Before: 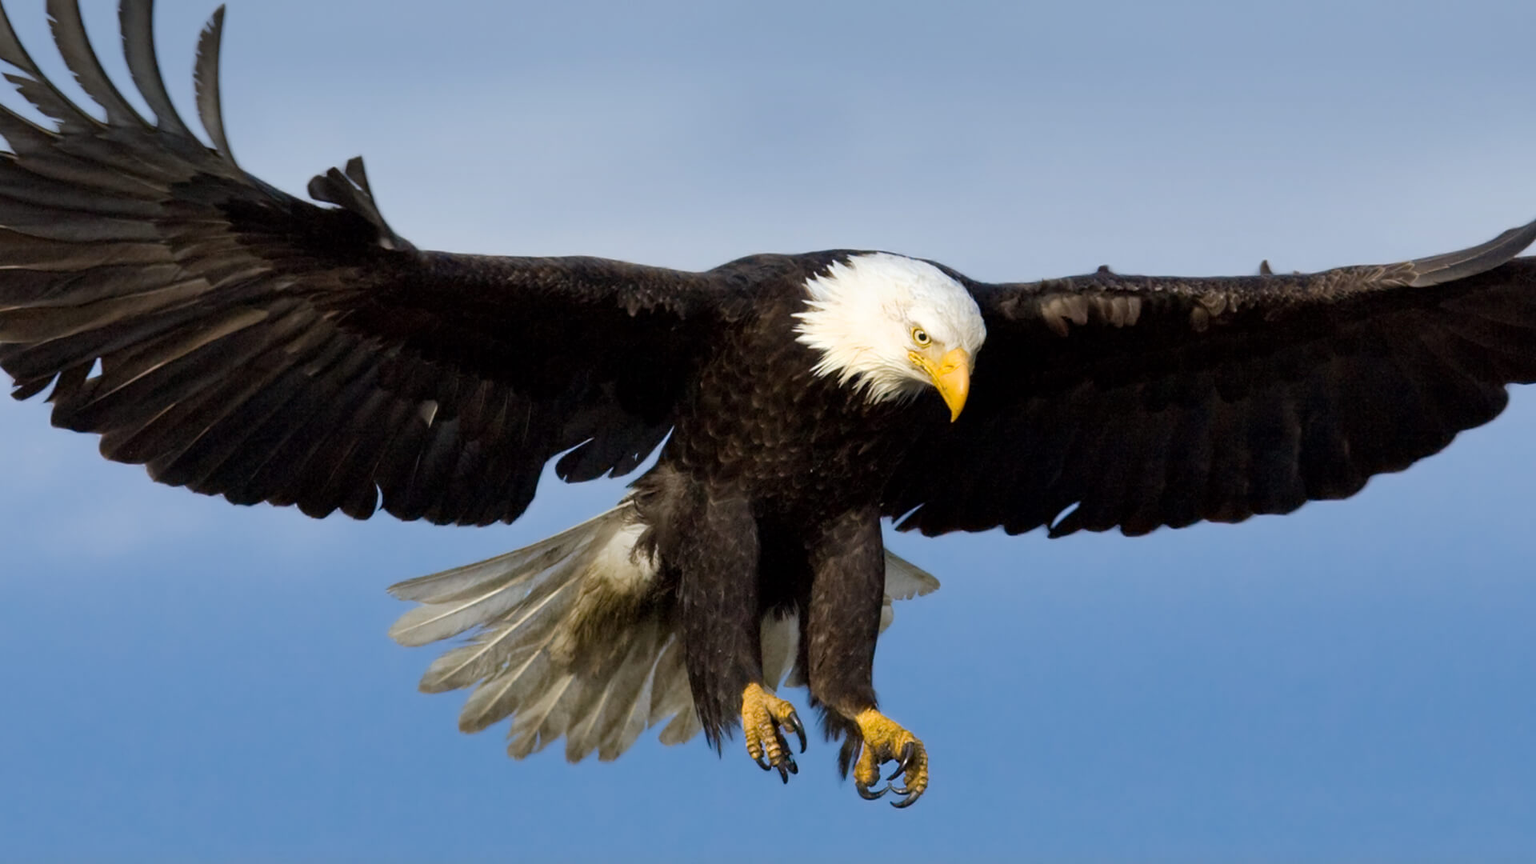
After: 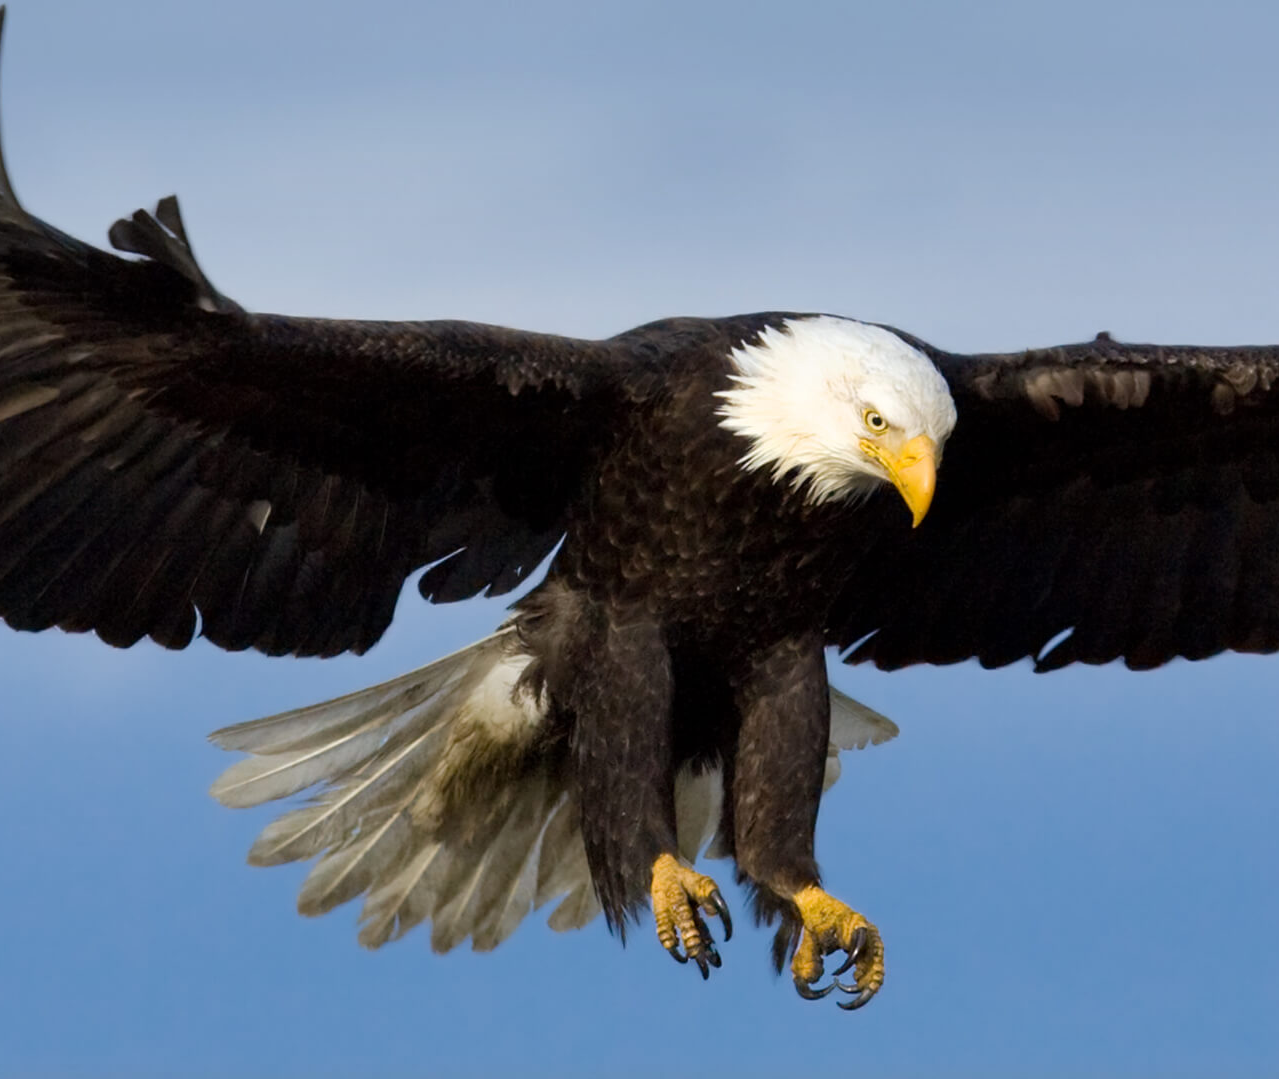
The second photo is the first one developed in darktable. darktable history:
crop and rotate: left 14.38%, right 18.99%
